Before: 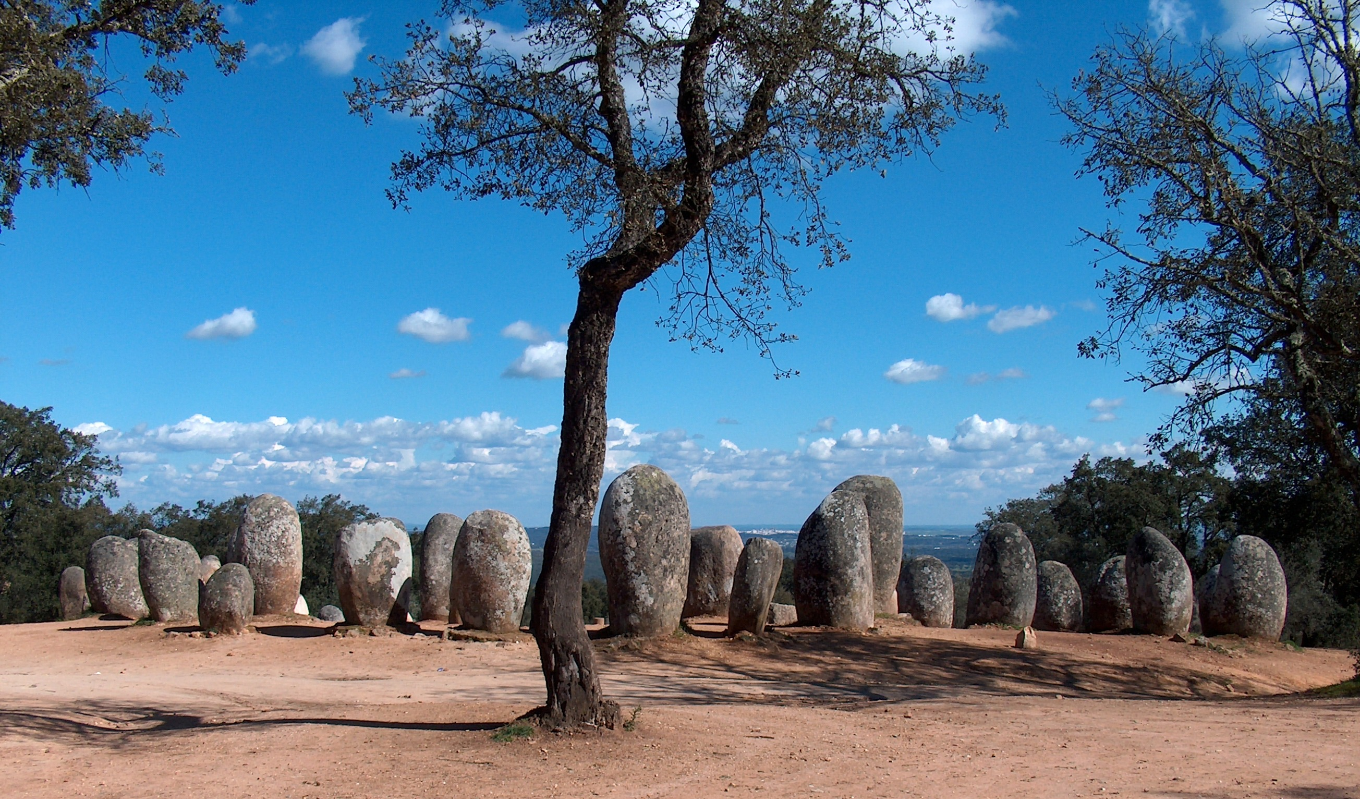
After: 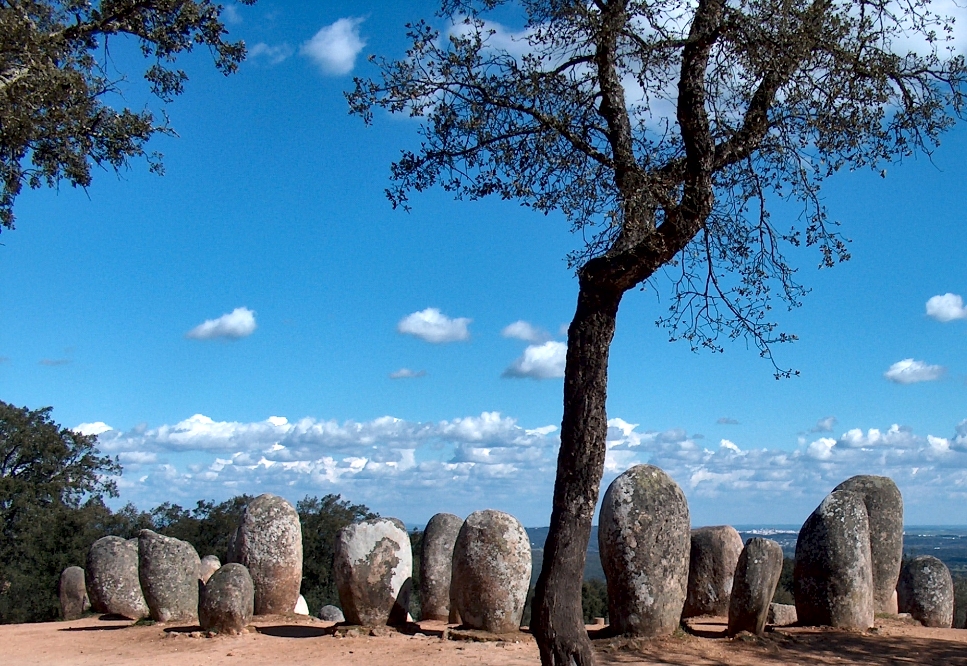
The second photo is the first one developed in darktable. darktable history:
crop: right 28.885%, bottom 16.626%
local contrast: mode bilateral grid, contrast 50, coarseness 50, detail 150%, midtone range 0.2
